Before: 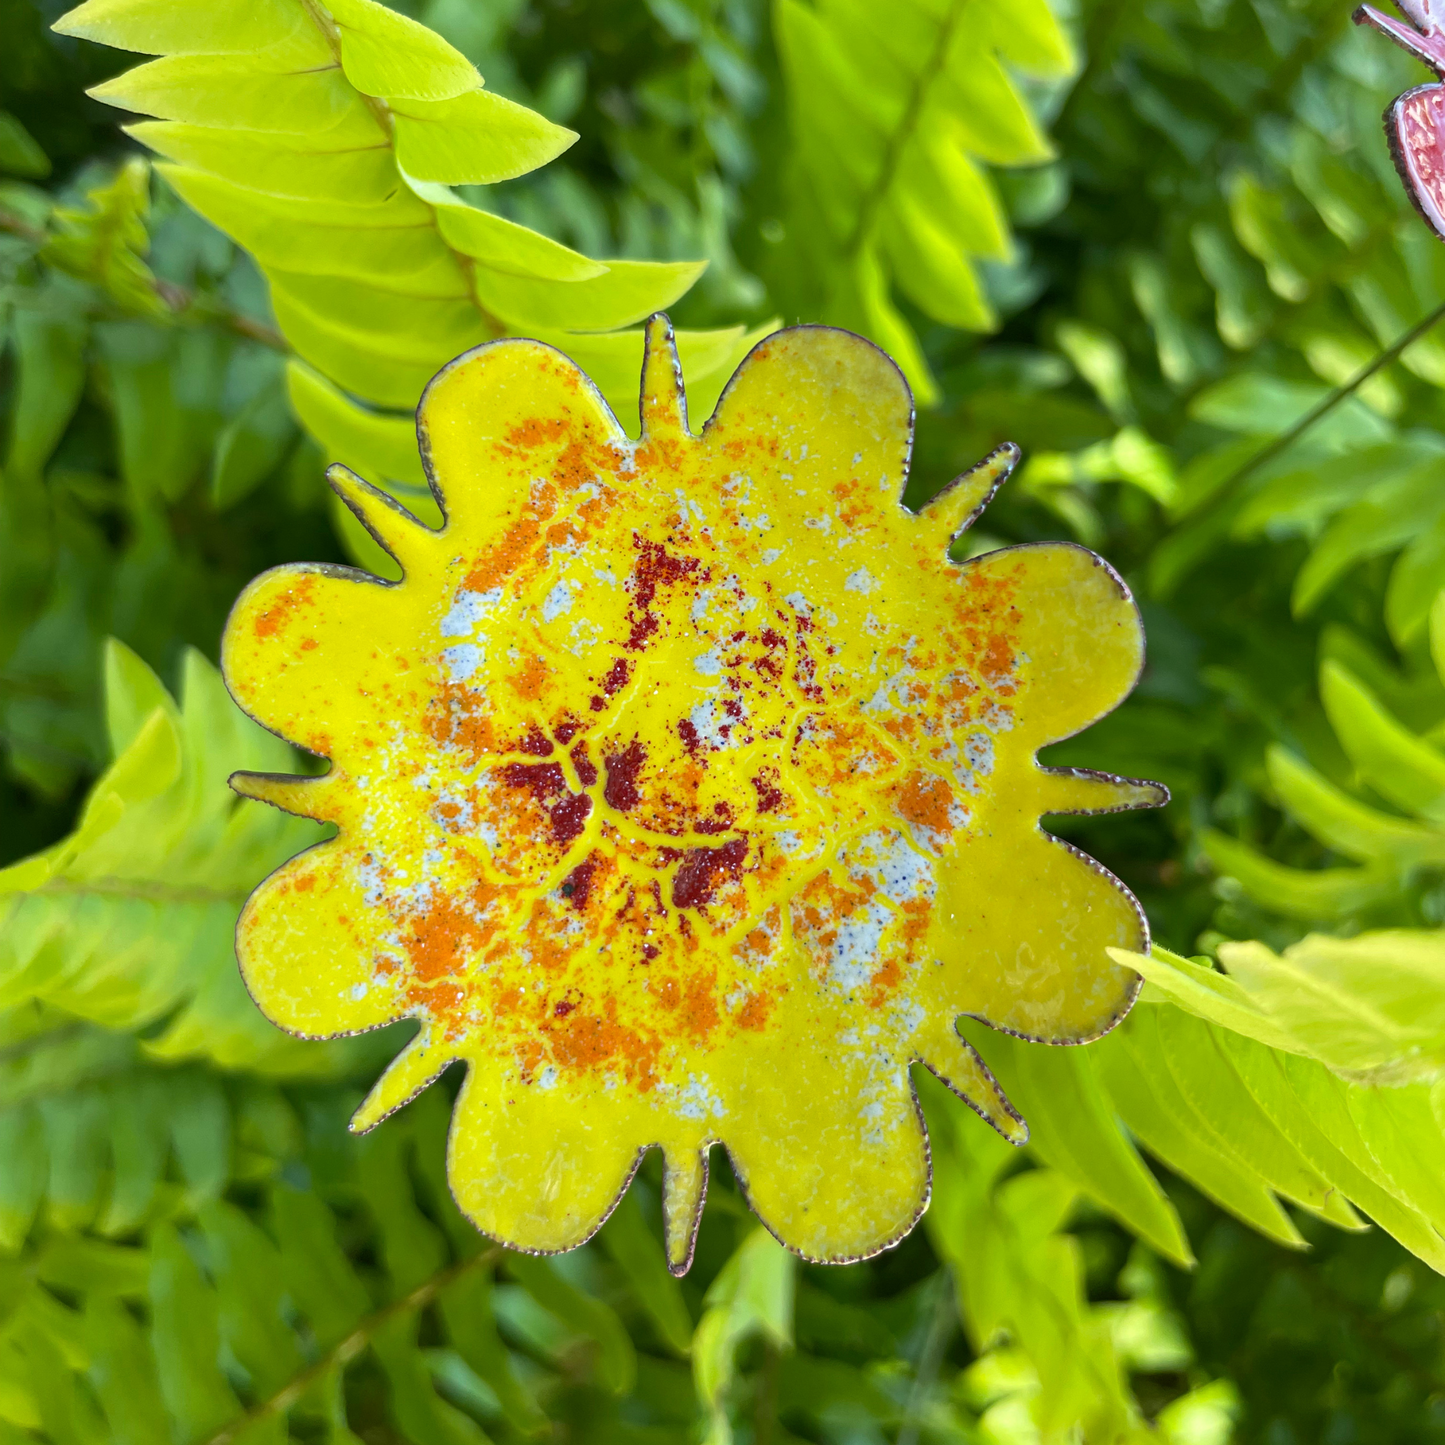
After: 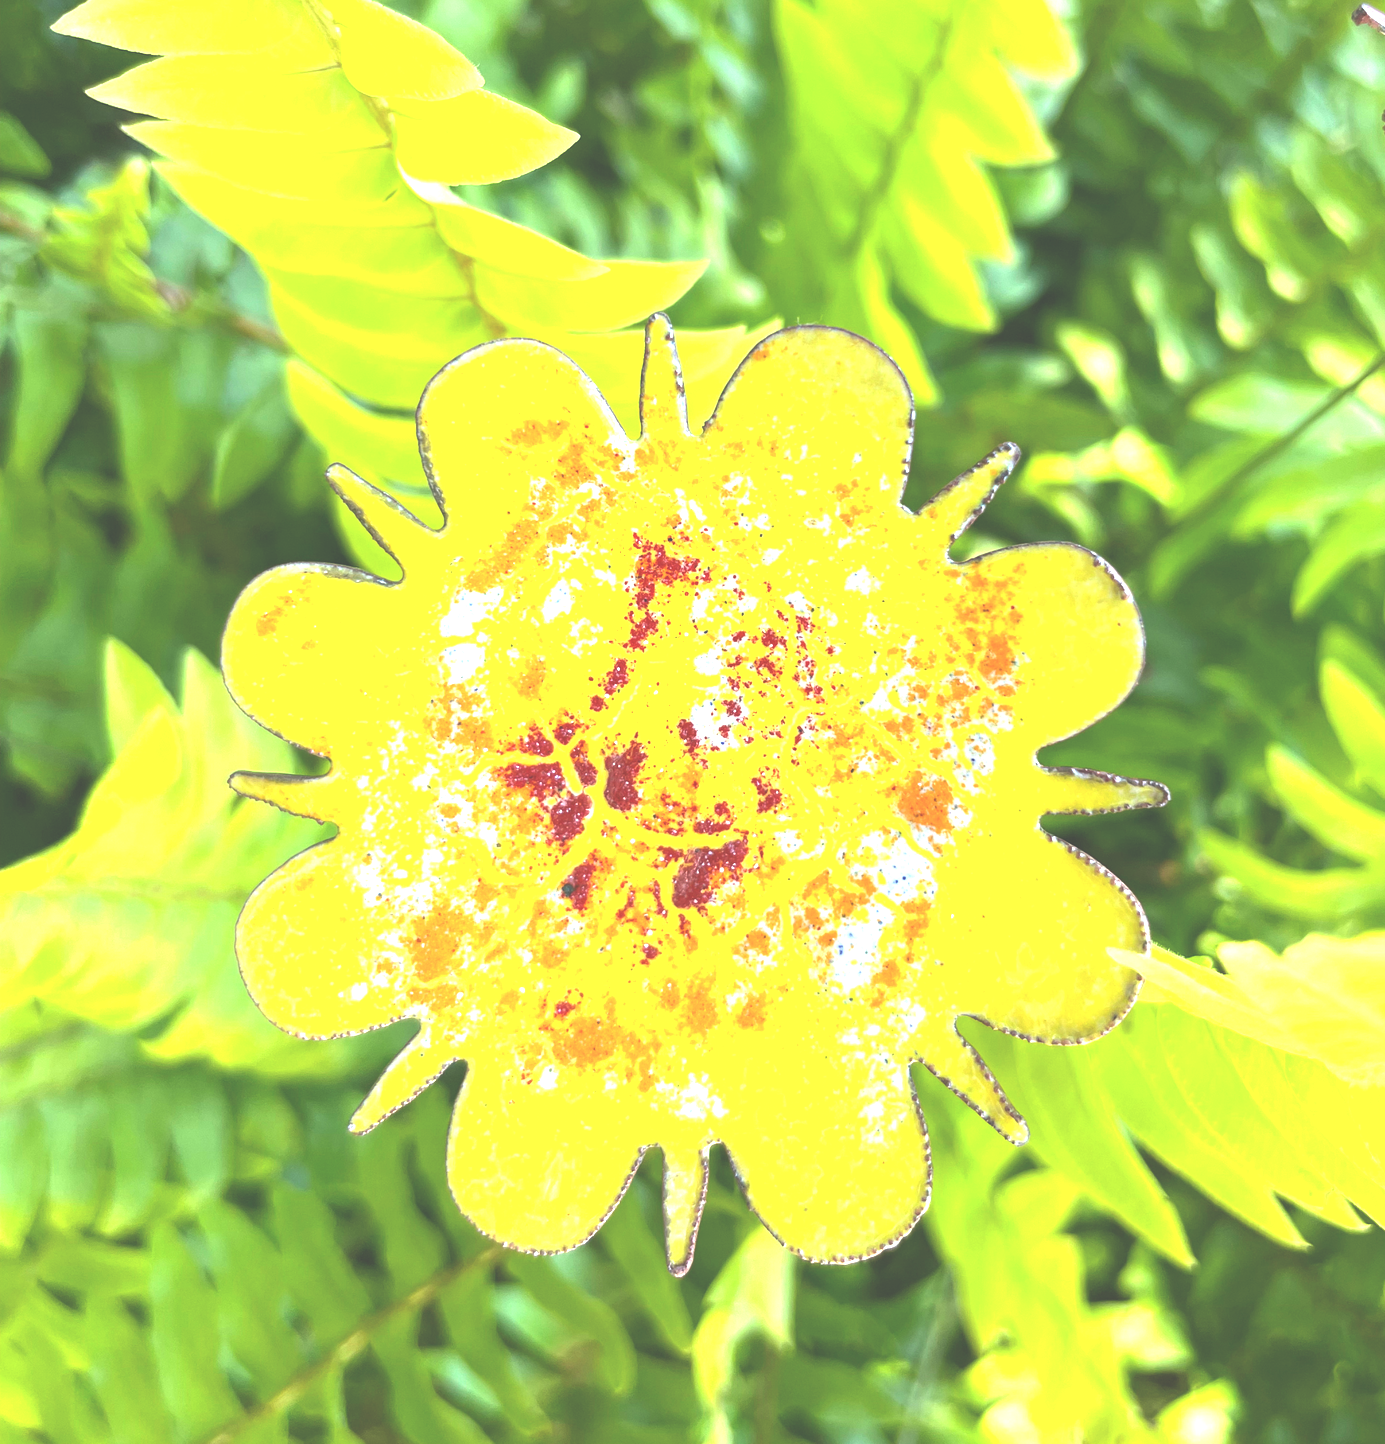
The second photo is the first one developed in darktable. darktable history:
crop: right 4.126%, bottom 0.031%
exposure: black level correction -0.023, exposure 1.397 EV, compensate highlight preservation false
